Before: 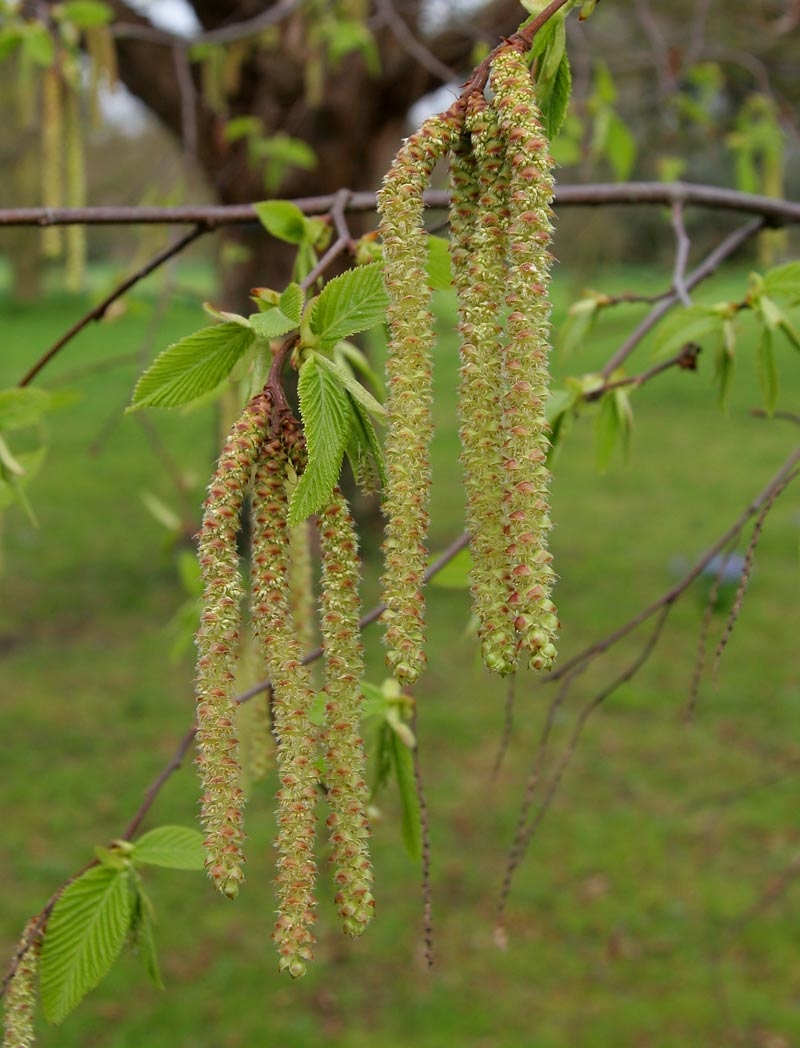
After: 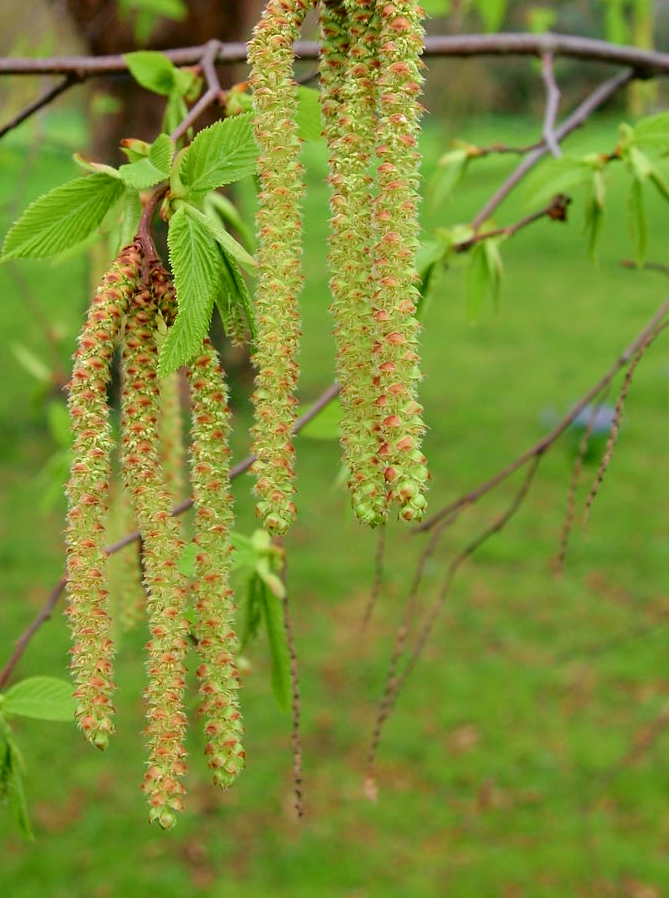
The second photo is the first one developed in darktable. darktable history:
crop: left 16.315%, top 14.246%
tone curve: curves: ch0 [(0, 0) (0.051, 0.047) (0.102, 0.099) (0.228, 0.262) (0.446, 0.527) (0.695, 0.778) (0.908, 0.946) (1, 1)]; ch1 [(0, 0) (0.339, 0.298) (0.402, 0.363) (0.453, 0.413) (0.485, 0.469) (0.494, 0.493) (0.504, 0.501) (0.525, 0.533) (0.563, 0.591) (0.597, 0.631) (1, 1)]; ch2 [(0, 0) (0.48, 0.48) (0.504, 0.5) (0.539, 0.554) (0.59, 0.628) (0.642, 0.682) (0.824, 0.815) (1, 1)], color space Lab, independent channels, preserve colors none
